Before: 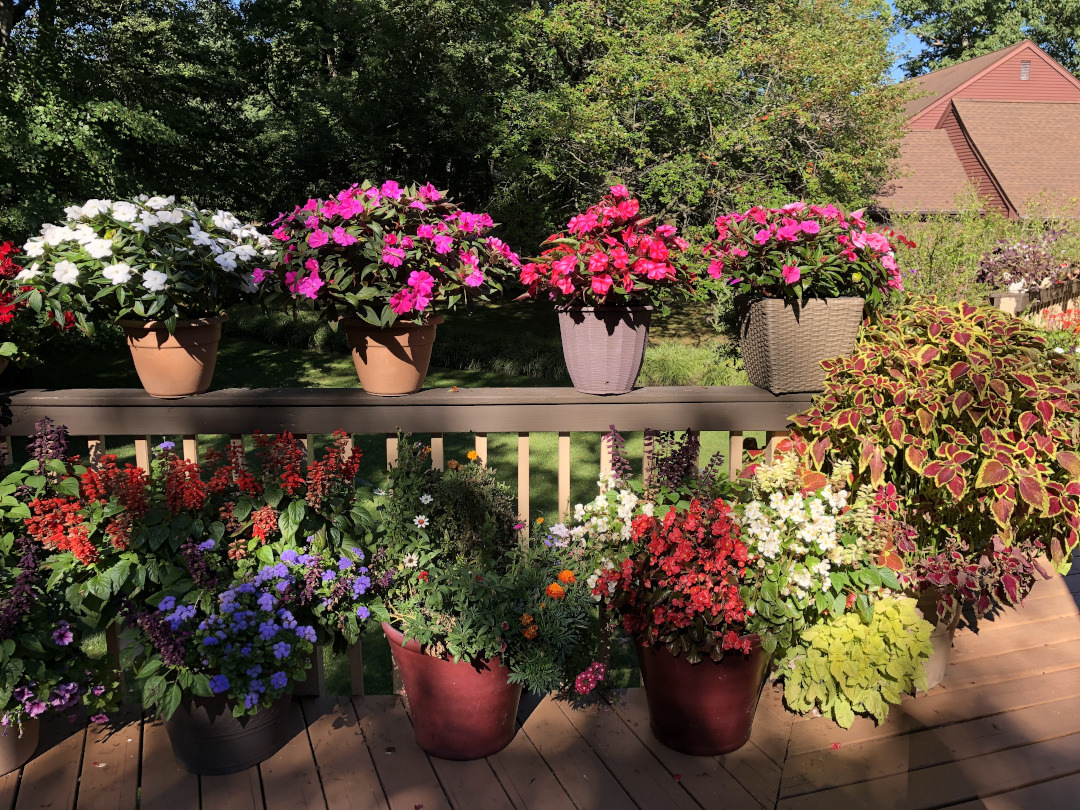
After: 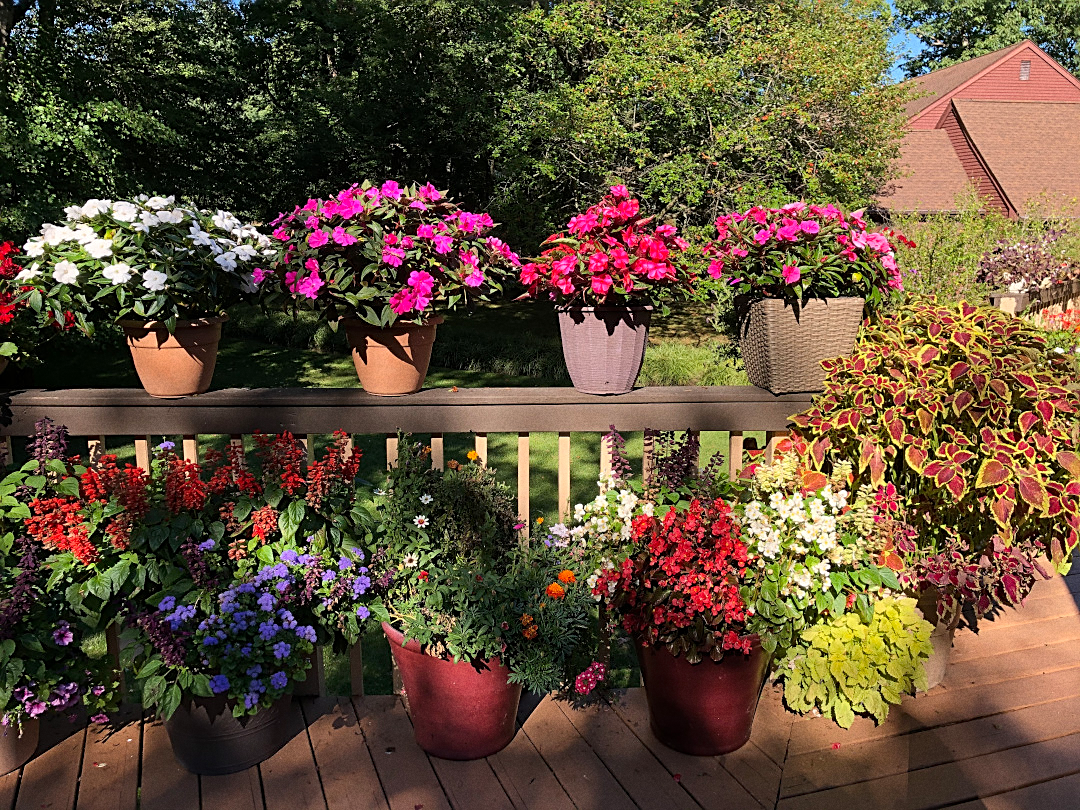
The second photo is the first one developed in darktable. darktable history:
sharpen: on, module defaults
grain: coarseness 22.88 ISO
